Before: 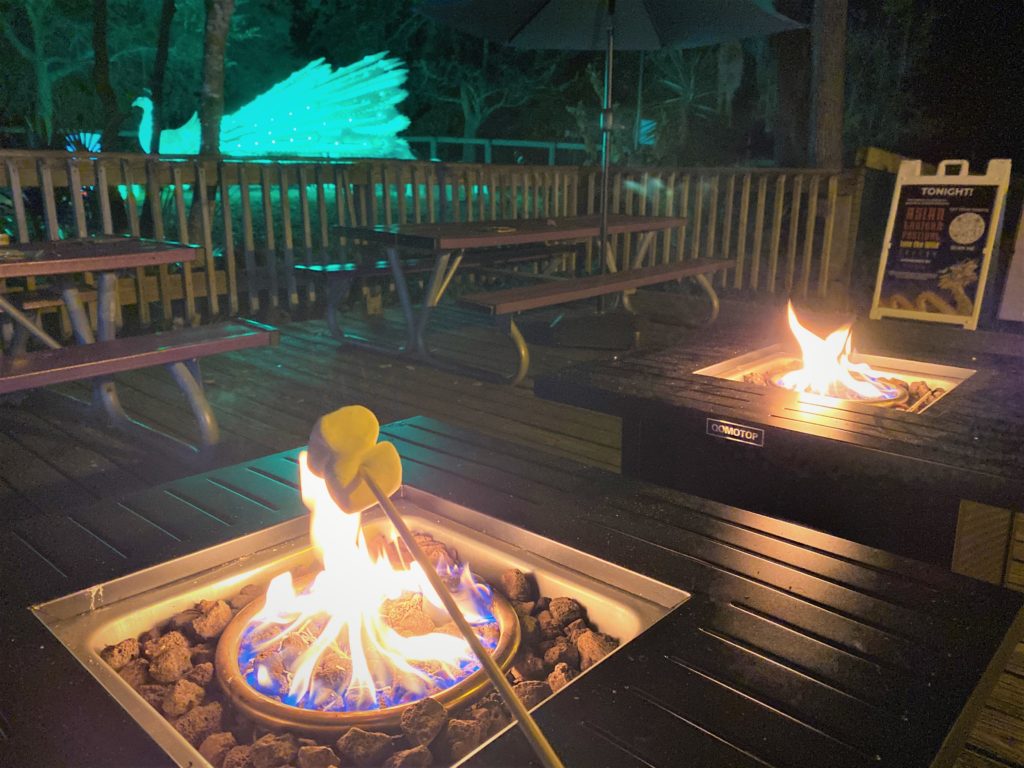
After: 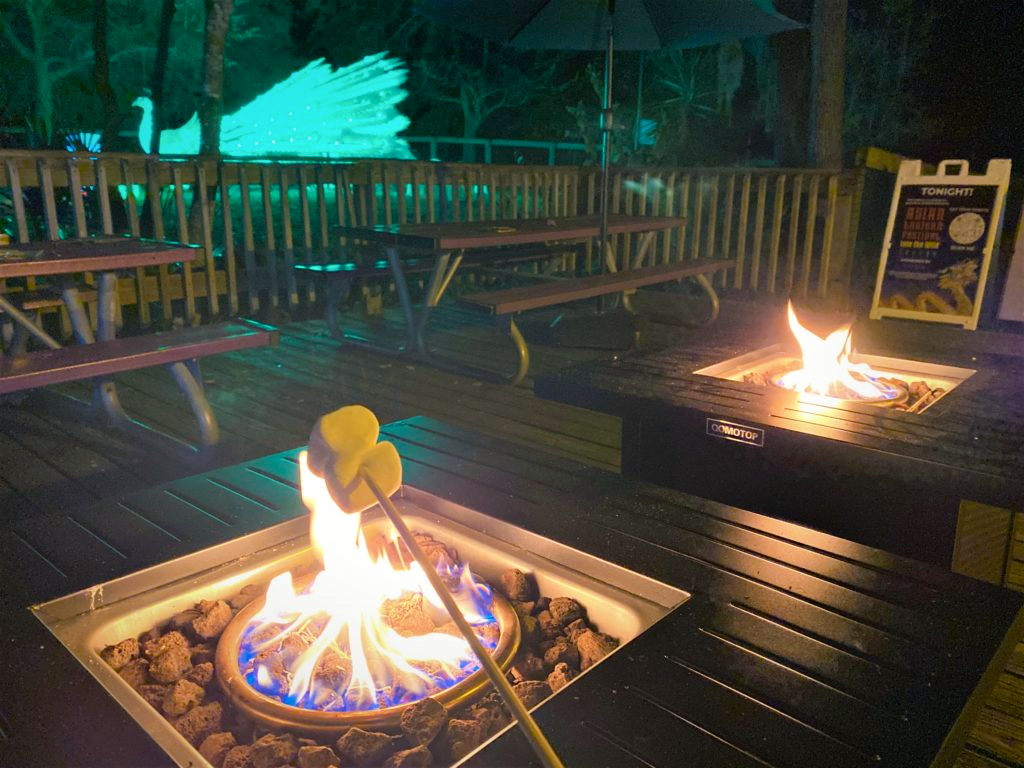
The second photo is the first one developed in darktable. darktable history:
color balance rgb: shadows lift › chroma 2.036%, shadows lift › hue 183.56°, perceptual saturation grading › global saturation 20%, perceptual saturation grading › highlights -25.802%, perceptual saturation grading › shadows 24.15%, contrast 4.904%
